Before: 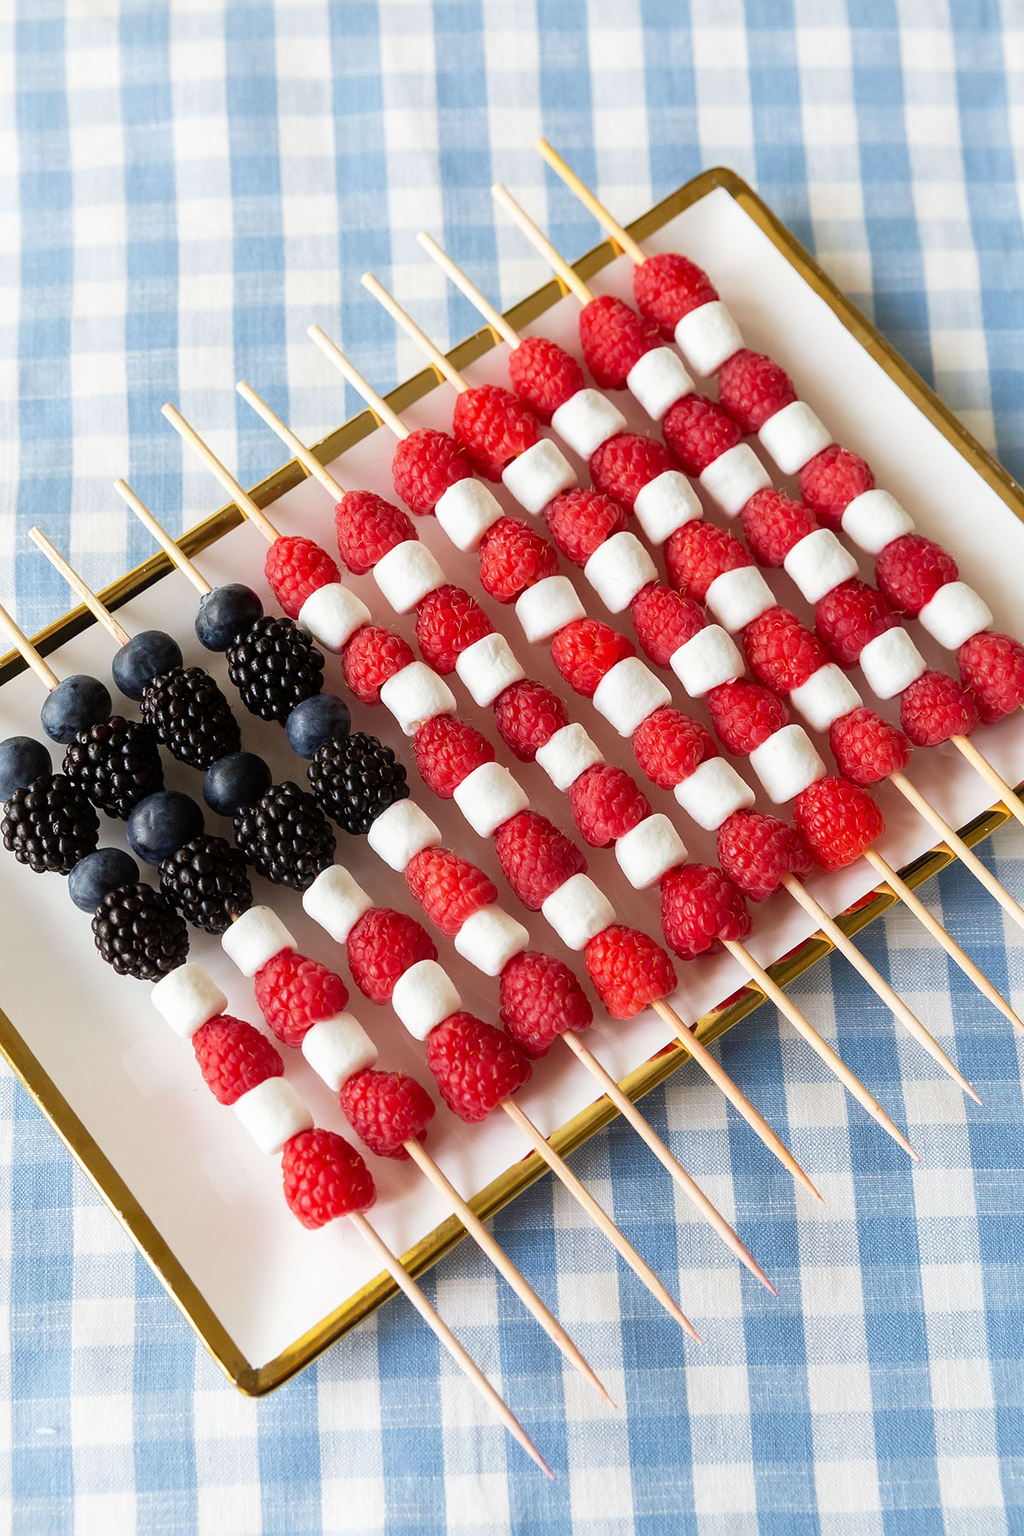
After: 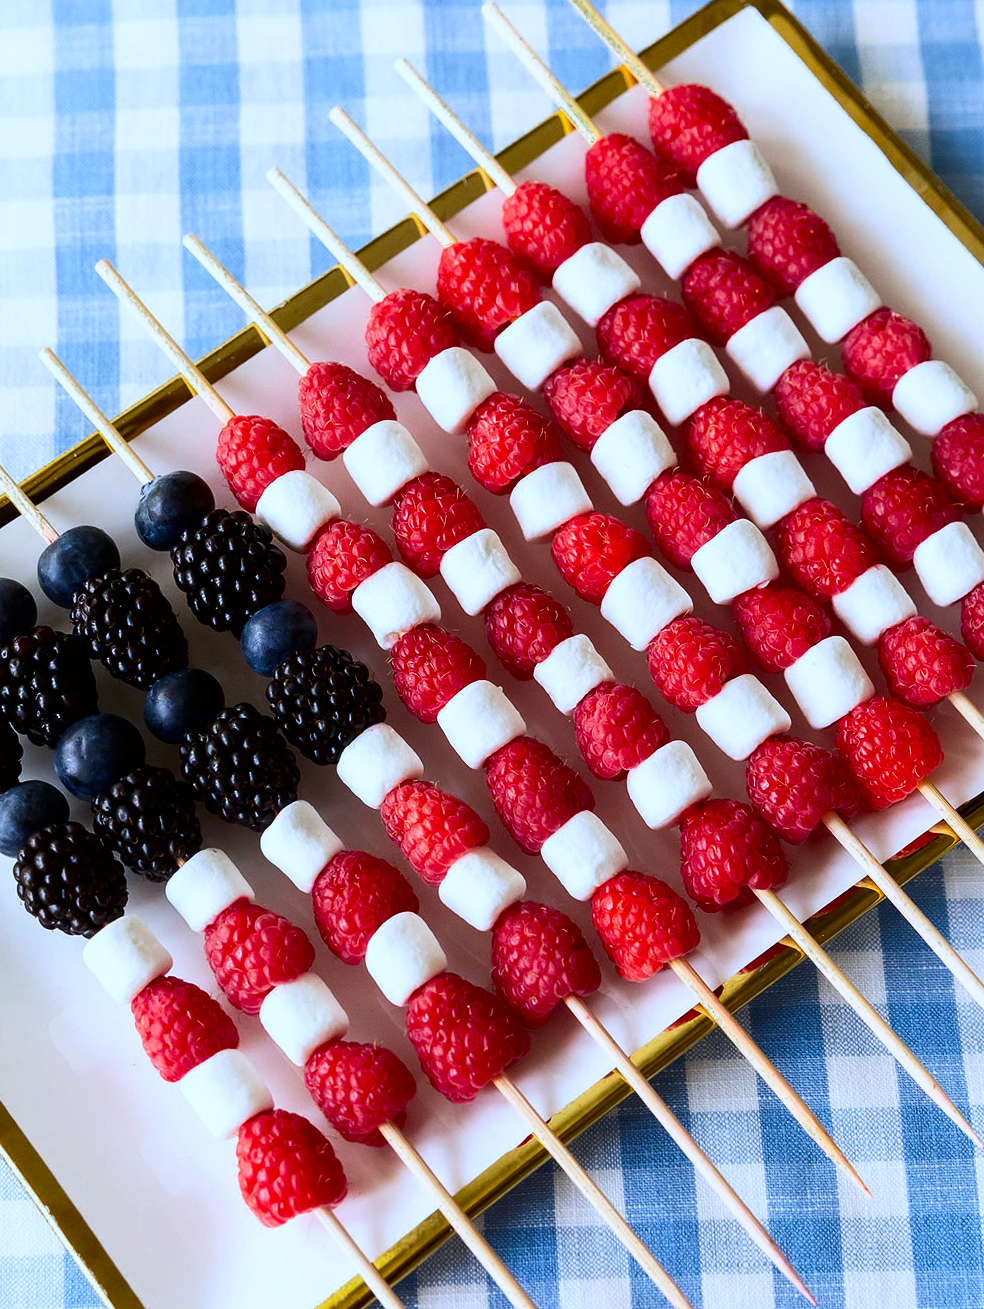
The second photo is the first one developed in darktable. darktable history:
white balance: red 0.926, green 1.003, blue 1.133
contrast brightness saturation: contrast 0.19, brightness -0.11, saturation 0.21
crop: left 7.856%, top 11.836%, right 10.12%, bottom 15.387%
base curve: curves: ch0 [(0, 0) (0.472, 0.455) (1, 1)], preserve colors none
tone equalizer: on, module defaults
color zones: curves: ch0 [(0.25, 0.5) (0.347, 0.092) (0.75, 0.5)]; ch1 [(0.25, 0.5) (0.33, 0.51) (0.75, 0.5)]
